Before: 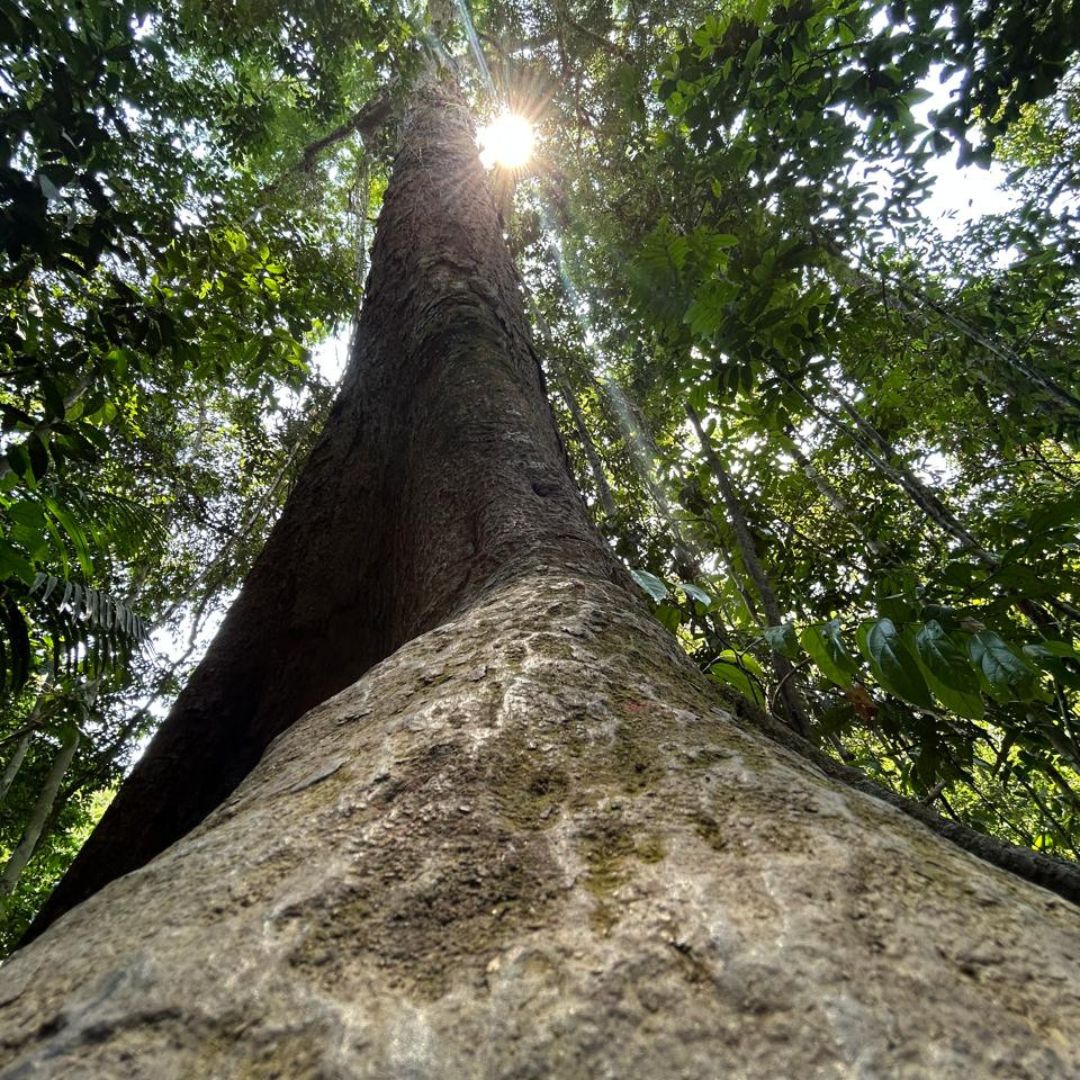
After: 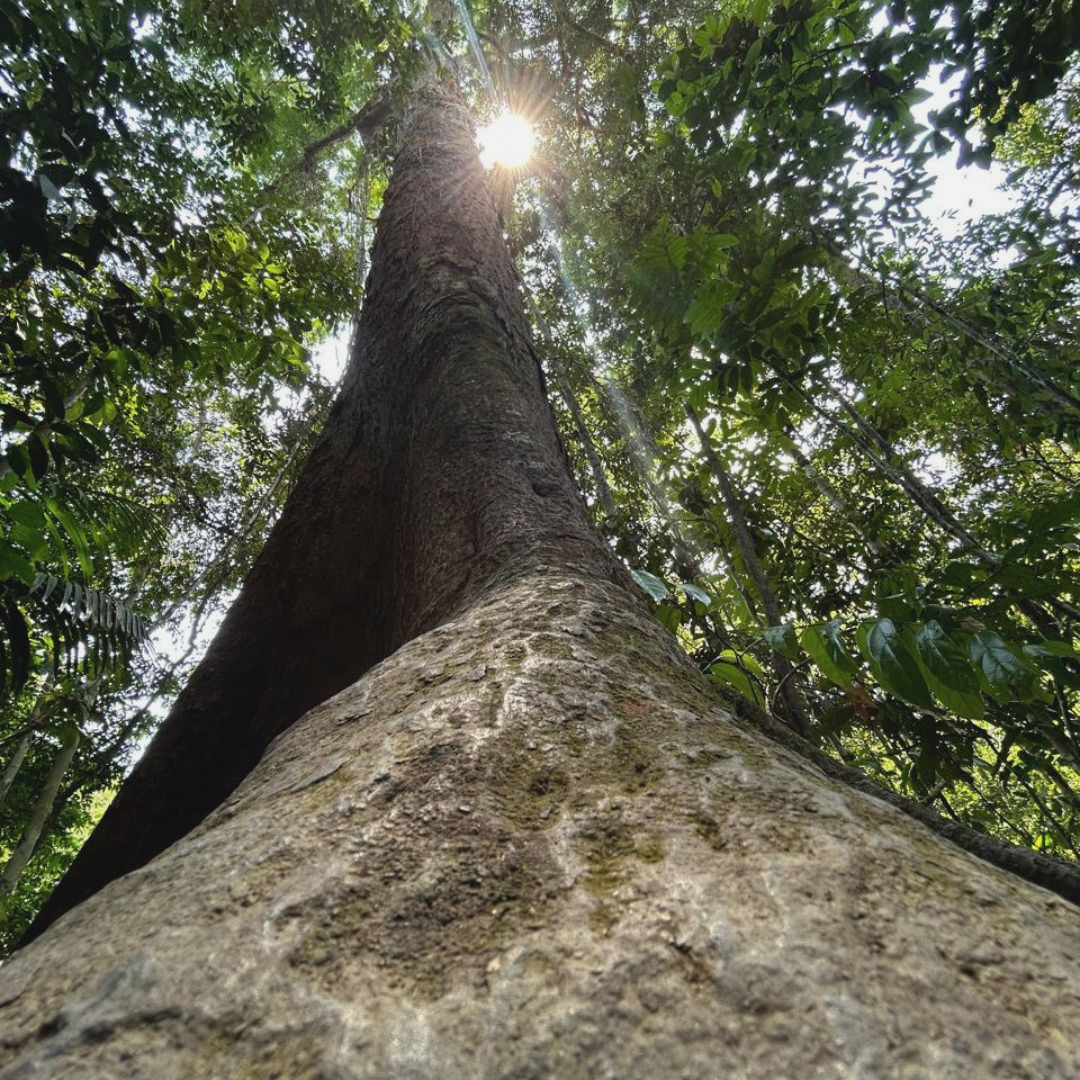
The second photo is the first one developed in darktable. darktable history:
contrast brightness saturation: contrast -0.093, saturation -0.087
